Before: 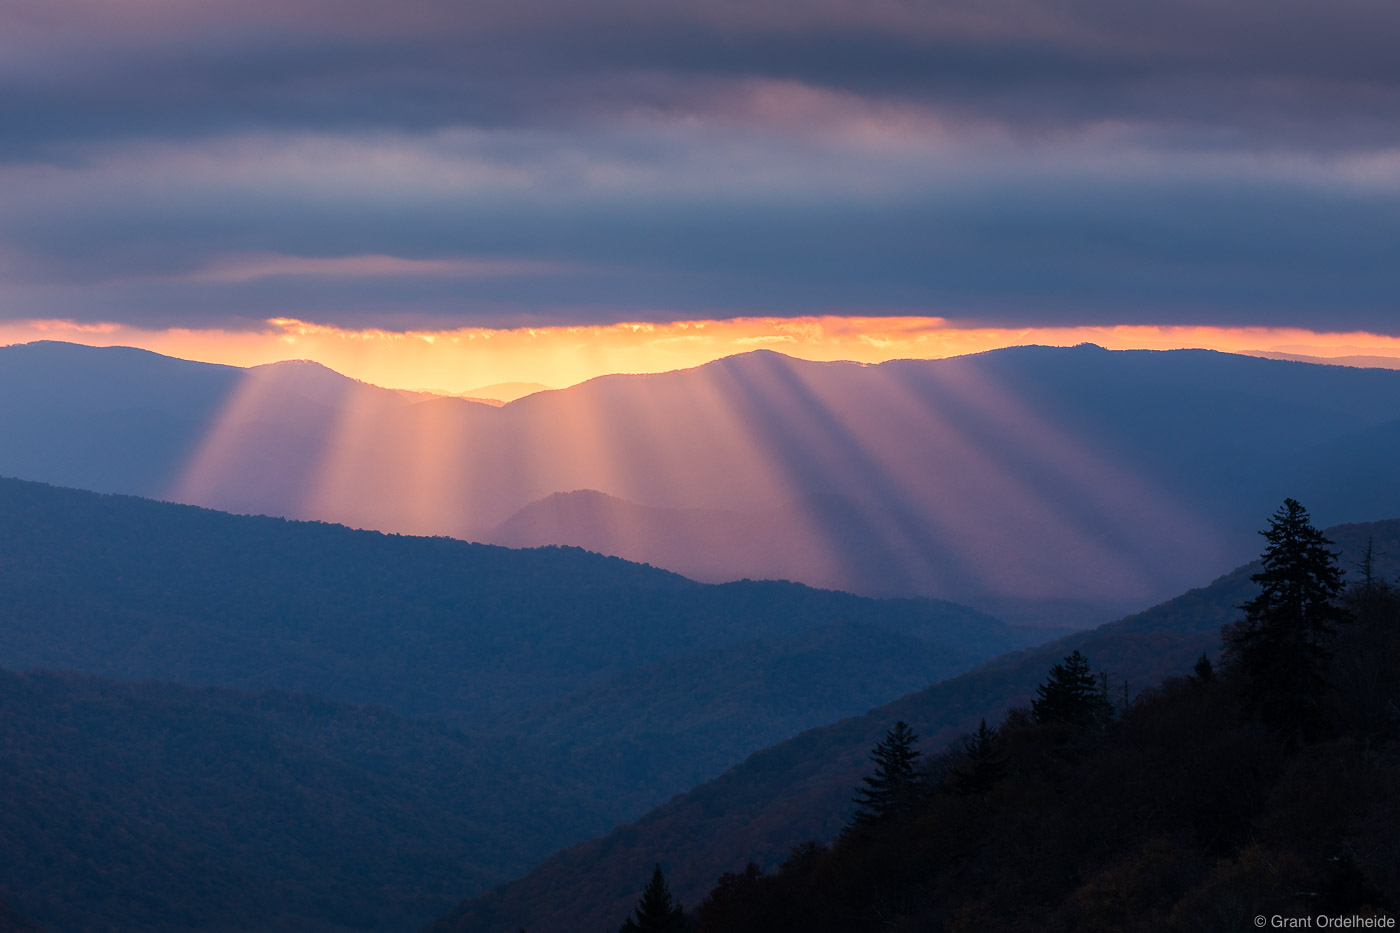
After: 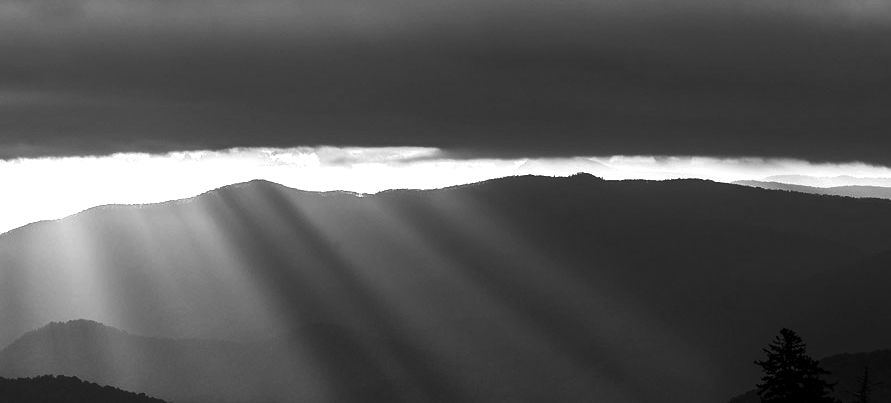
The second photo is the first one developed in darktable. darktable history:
contrast brightness saturation: contrast -0.03, brightness -0.59, saturation -1
white balance: emerald 1
exposure: black level correction 0.001, exposure 0.955 EV, compensate exposure bias true, compensate highlight preservation false
crop: left 36.005%, top 18.293%, right 0.31%, bottom 38.444%
